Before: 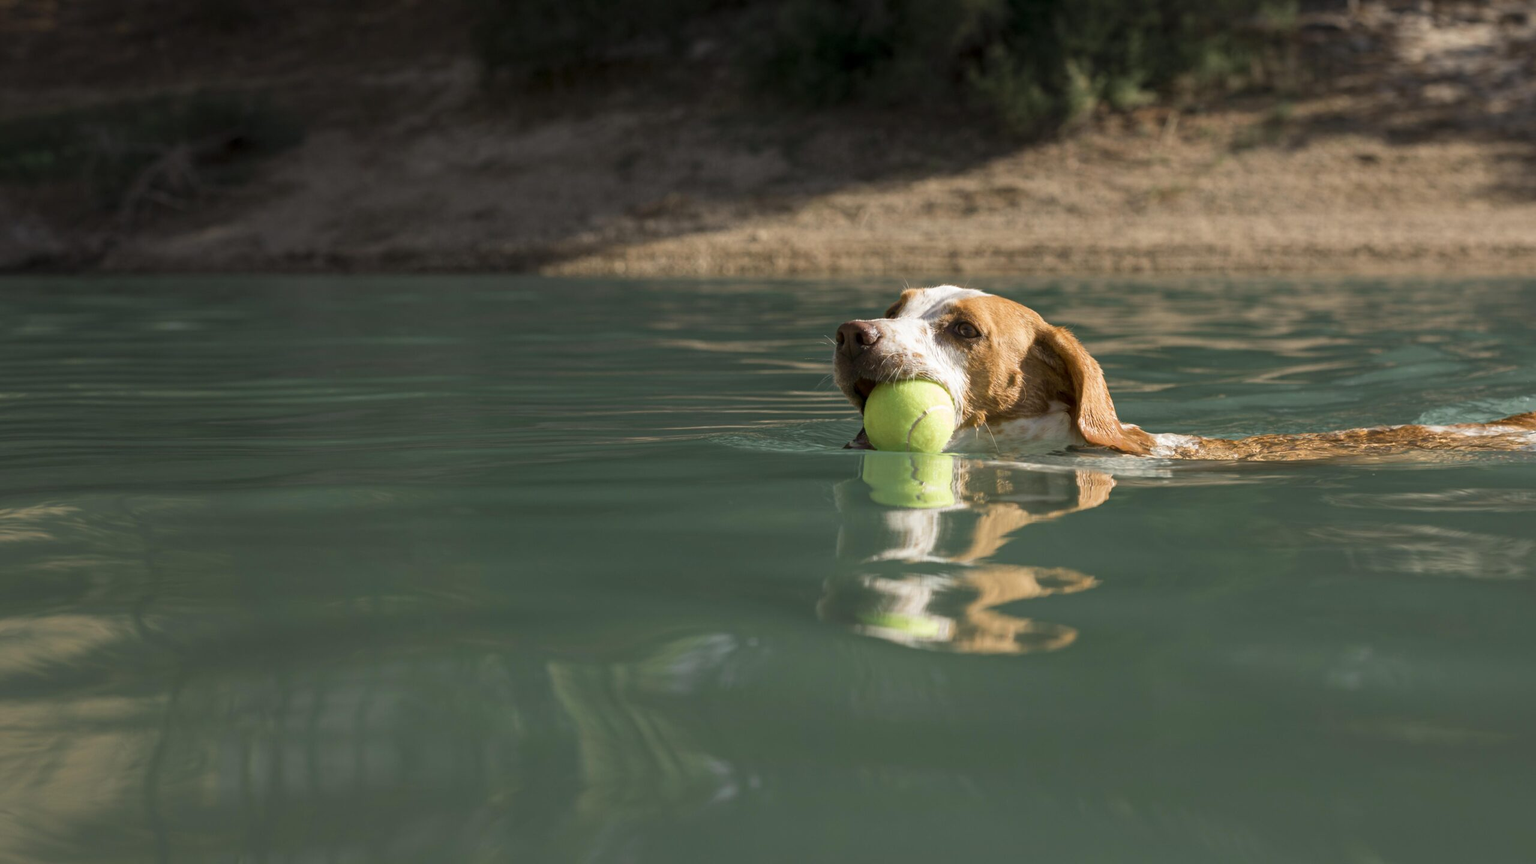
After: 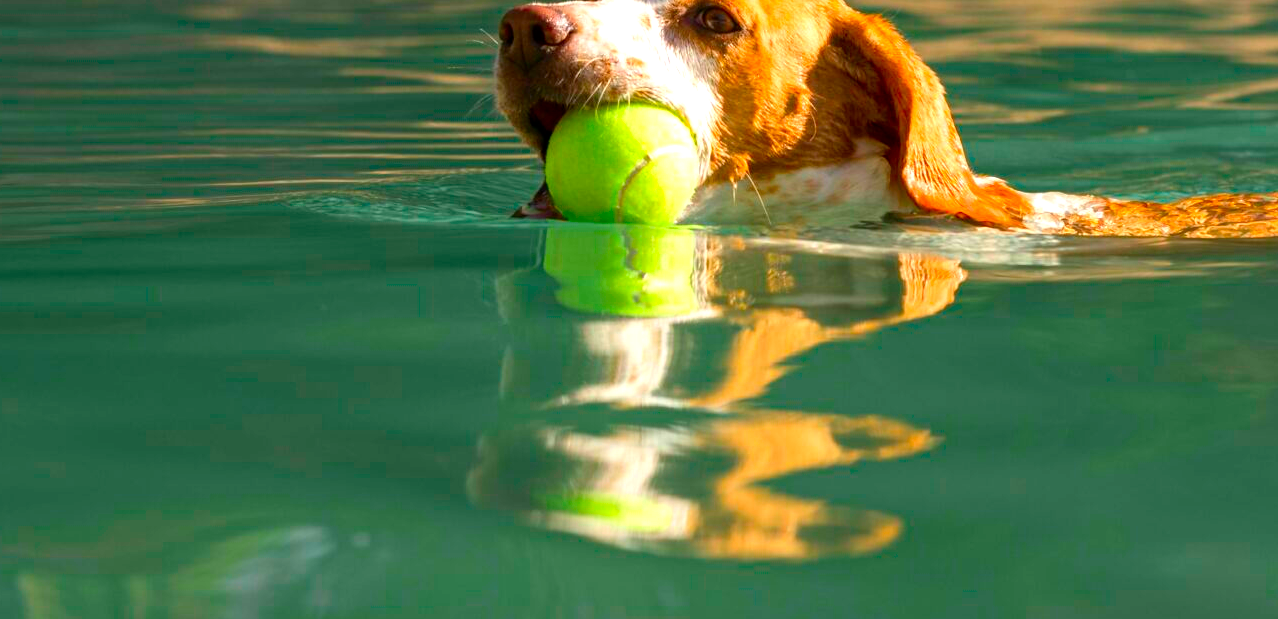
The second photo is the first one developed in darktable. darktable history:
crop: left 34.929%, top 36.847%, right 15.115%, bottom 20.105%
color calibration: illuminant same as pipeline (D50), x 0.346, y 0.357, temperature 4972.87 K
levels: levels [0, 0.43, 0.859]
color correction: highlights b* 0.036, saturation 1.85
